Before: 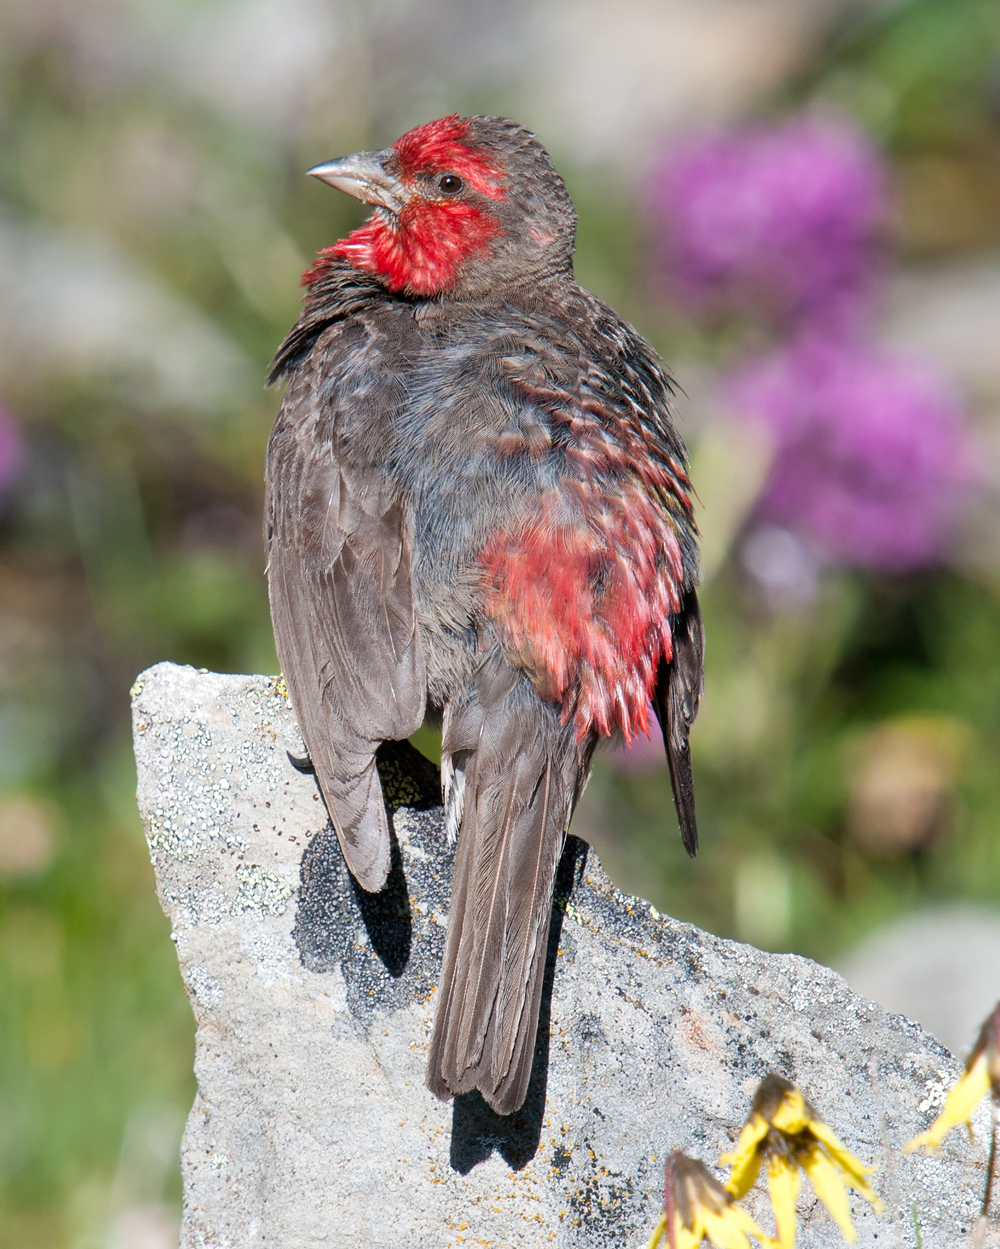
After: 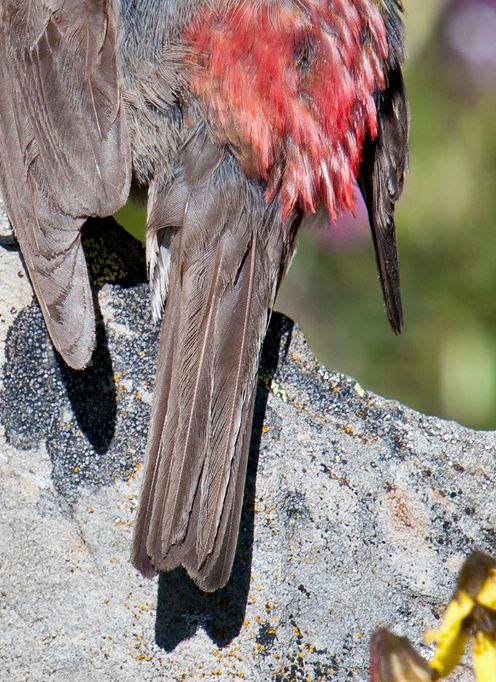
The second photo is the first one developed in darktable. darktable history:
shadows and highlights: shadows 43.82, white point adjustment -1.62, soften with gaussian
haze removal: compatibility mode true, adaptive false
crop: left 29.582%, top 41.88%, right 20.79%, bottom 3.464%
